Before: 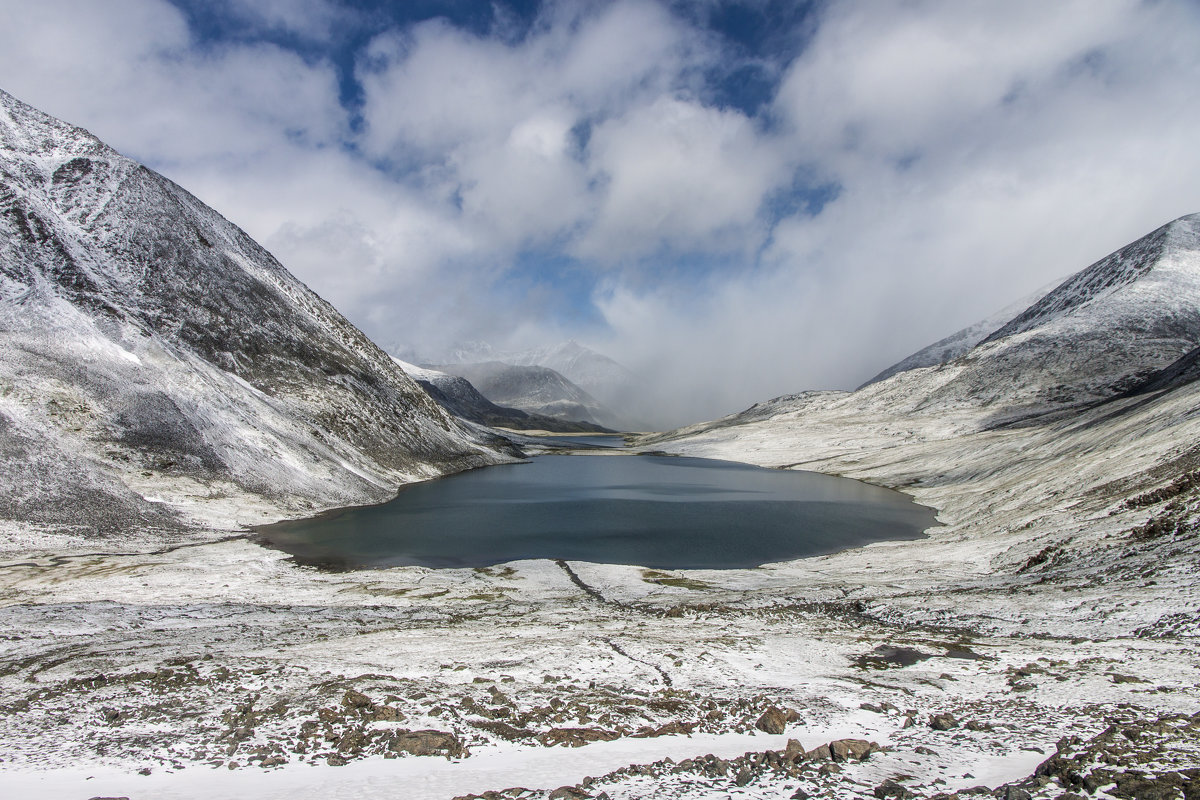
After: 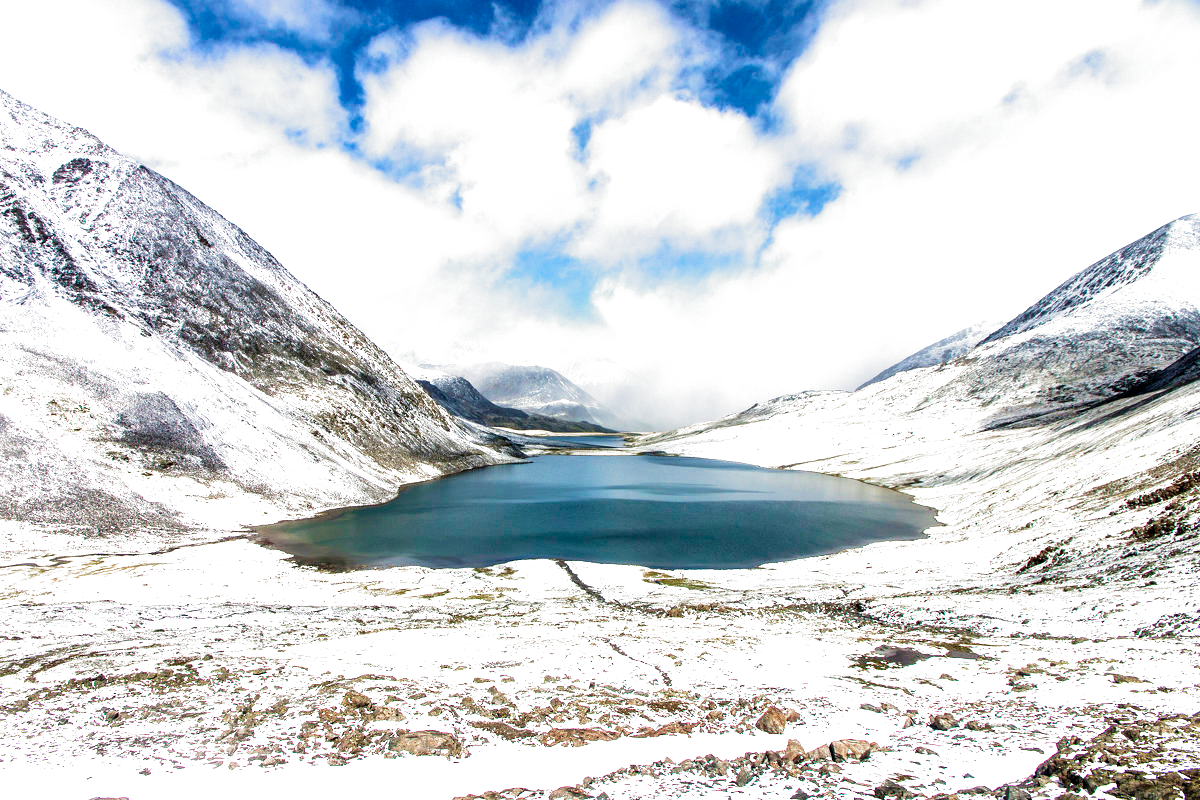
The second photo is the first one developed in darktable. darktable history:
exposure: black level correction 0, exposure 1.1 EV, compensate exposure bias true, compensate highlight preservation false
velvia: on, module defaults
filmic rgb: black relative exposure -8.2 EV, white relative exposure 2.2 EV, threshold 3 EV, hardness 7.11, latitude 75%, contrast 1.325, highlights saturation mix -2%, shadows ↔ highlights balance 30%, preserve chrominance no, color science v5 (2021), contrast in shadows safe, contrast in highlights safe, enable highlight reconstruction true
